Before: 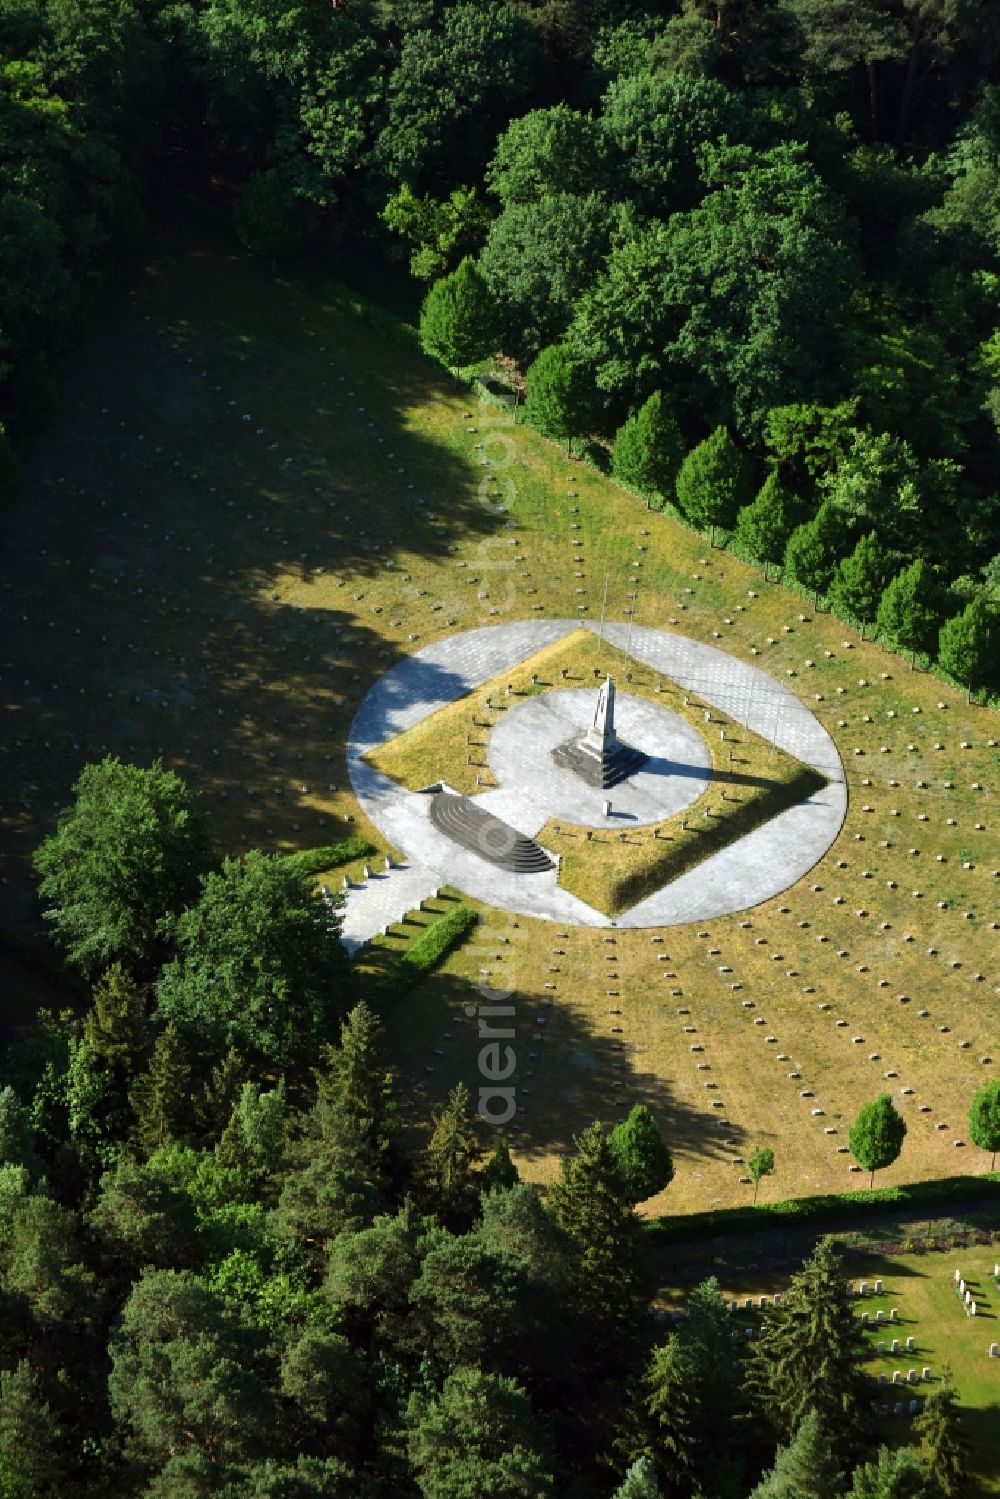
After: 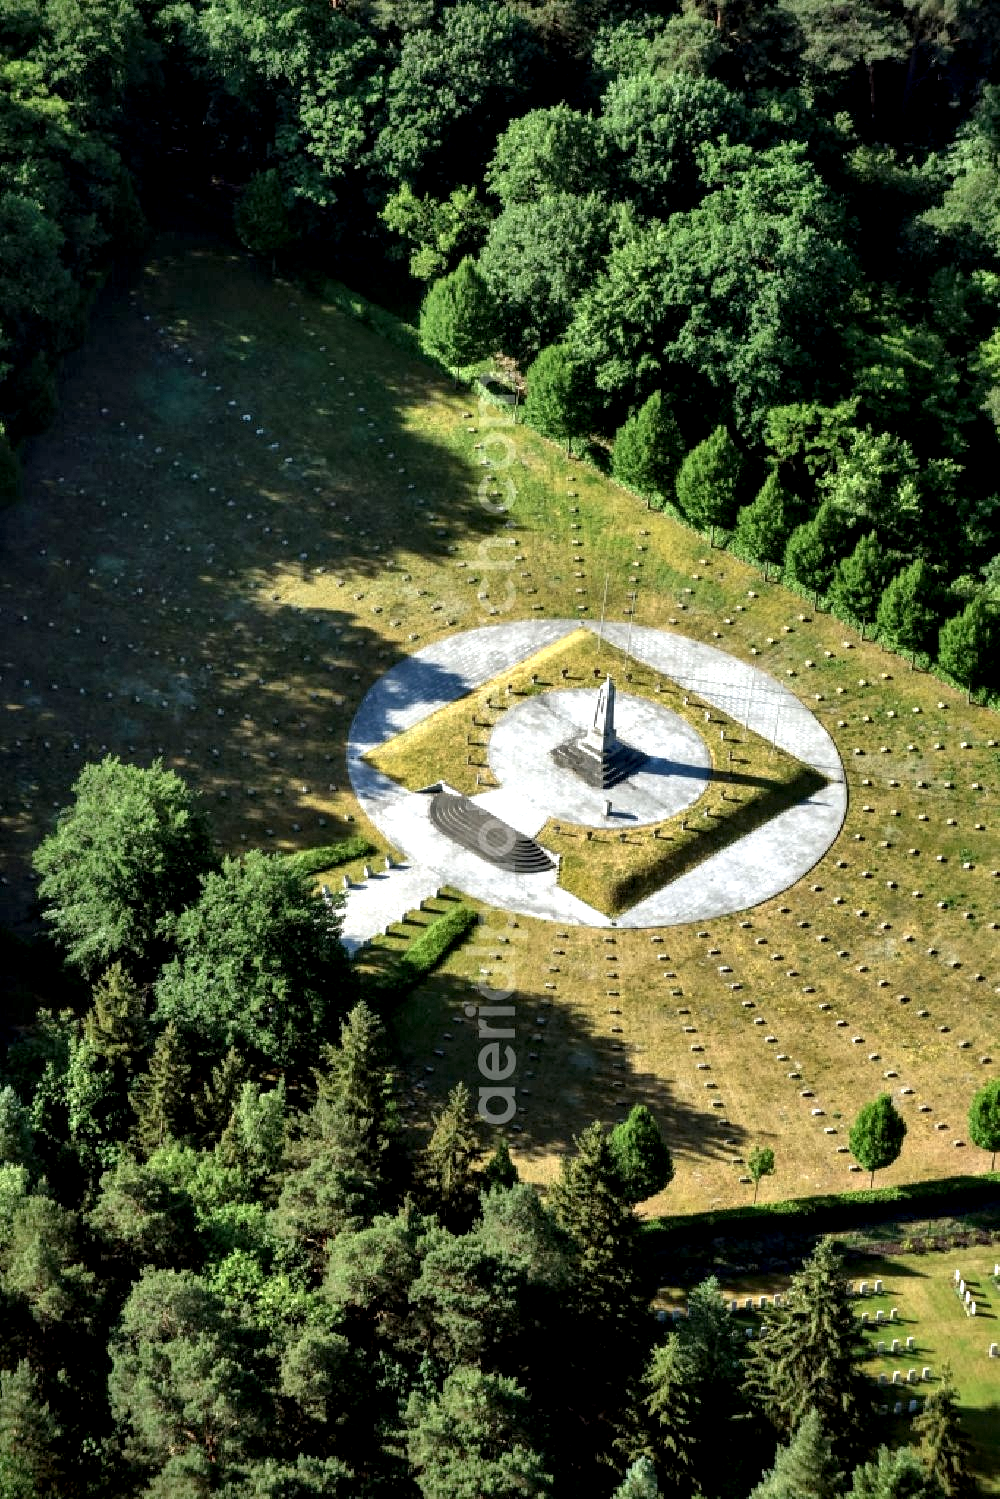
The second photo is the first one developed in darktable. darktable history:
shadows and highlights: on, module defaults
local contrast: highlights 80%, shadows 58%, detail 174%, midtone range 0.603
